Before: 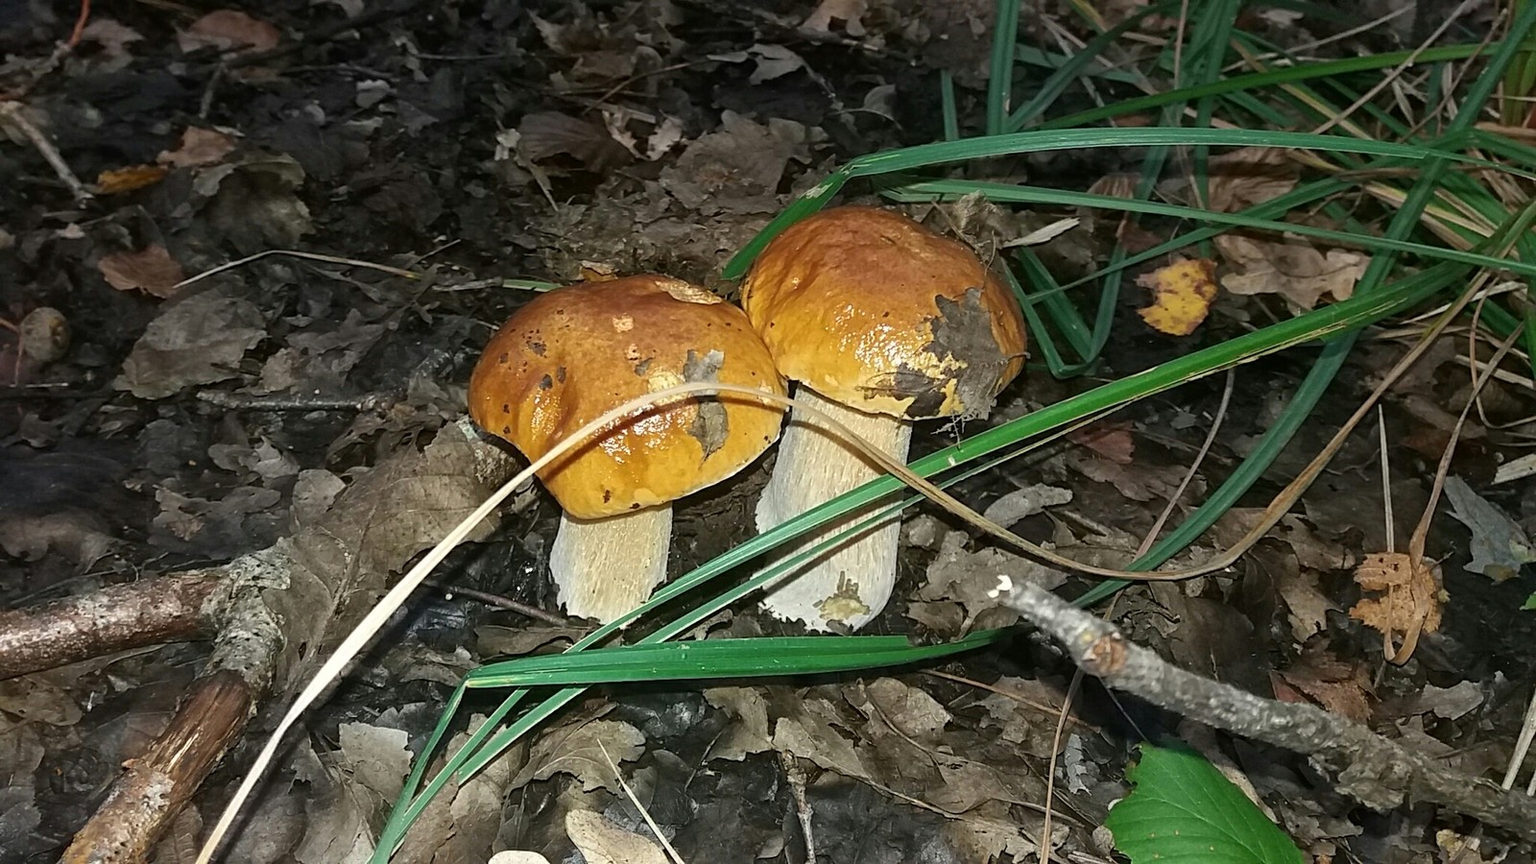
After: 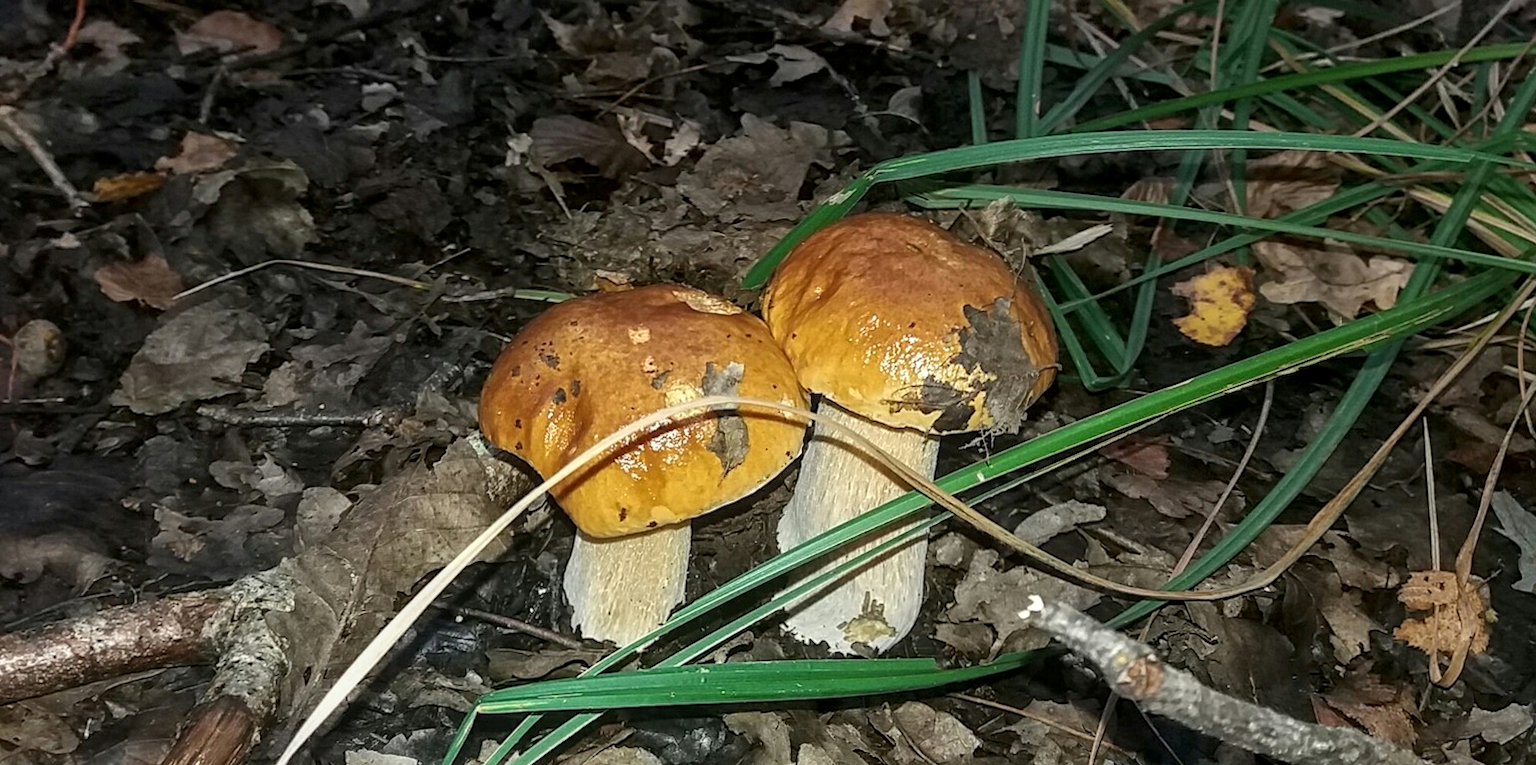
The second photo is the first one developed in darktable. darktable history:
crop and rotate: angle 0.137°, left 0.288%, right 2.913%, bottom 14.246%
local contrast: on, module defaults
